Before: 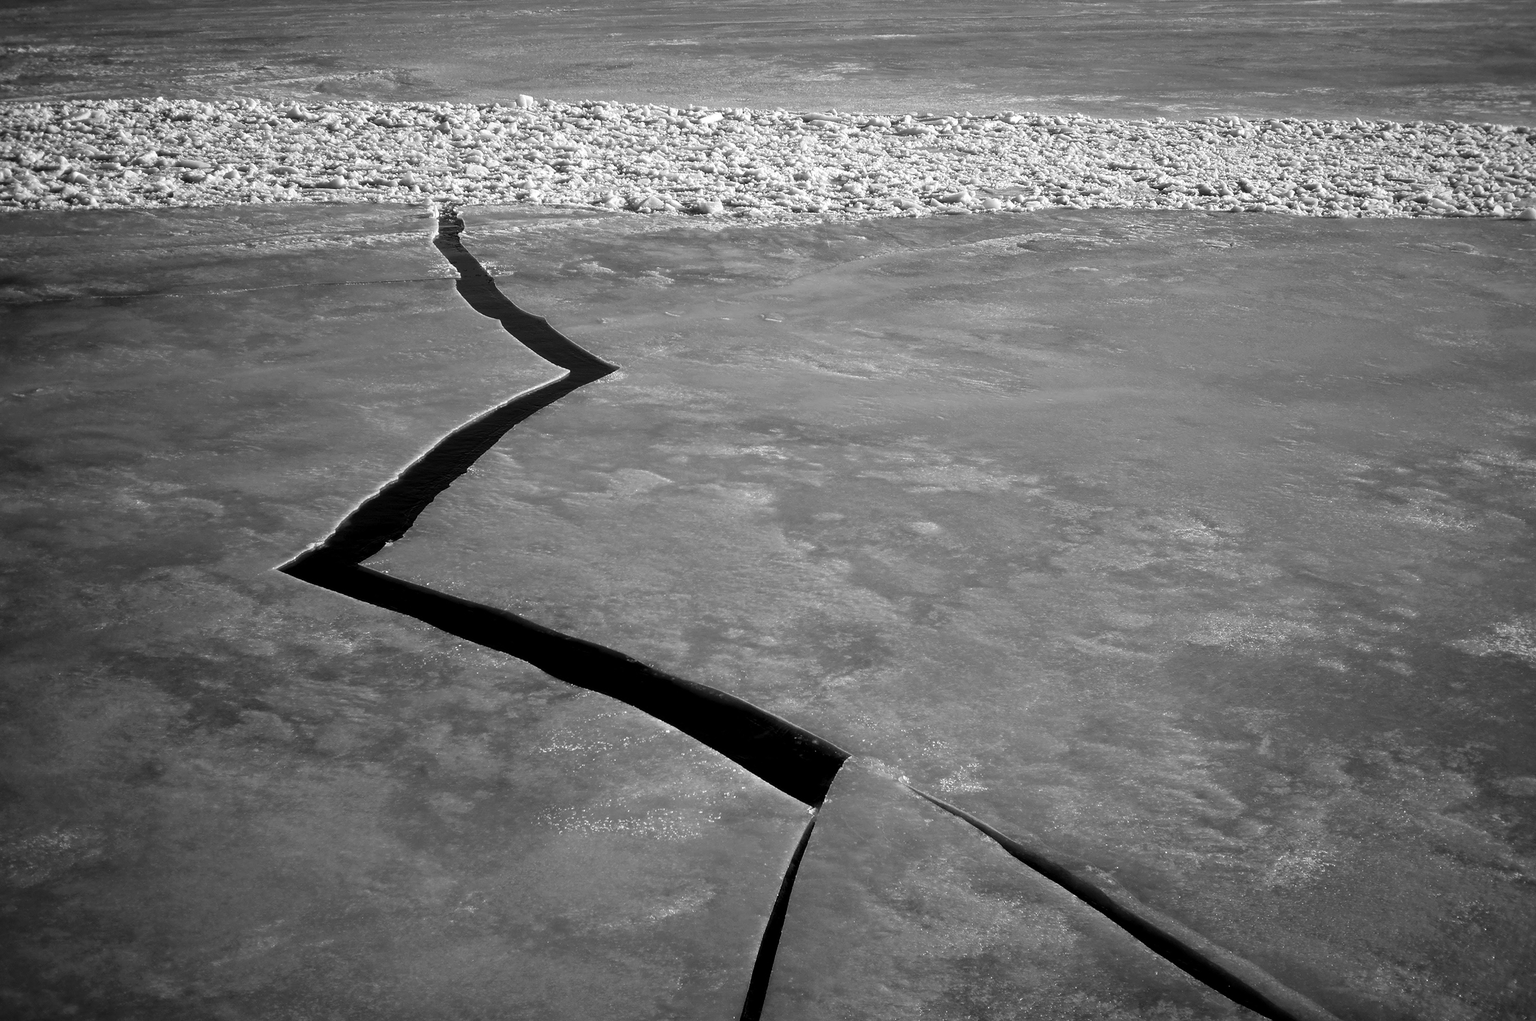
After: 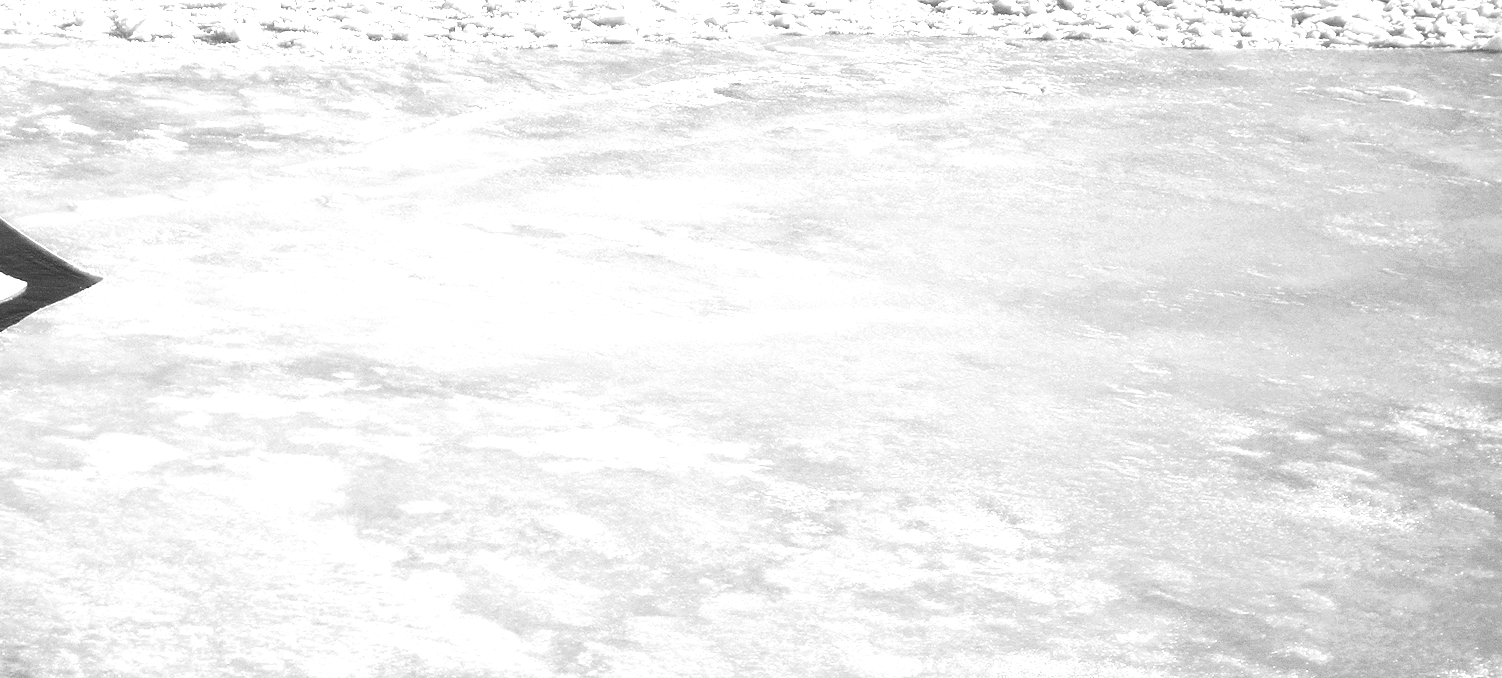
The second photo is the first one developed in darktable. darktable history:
crop: left 36.005%, top 18.293%, right 0.31%, bottom 38.444%
haze removal: strength -0.05
exposure: exposure 1.5 EV, compensate highlight preservation false
grain: coarseness 0.09 ISO
